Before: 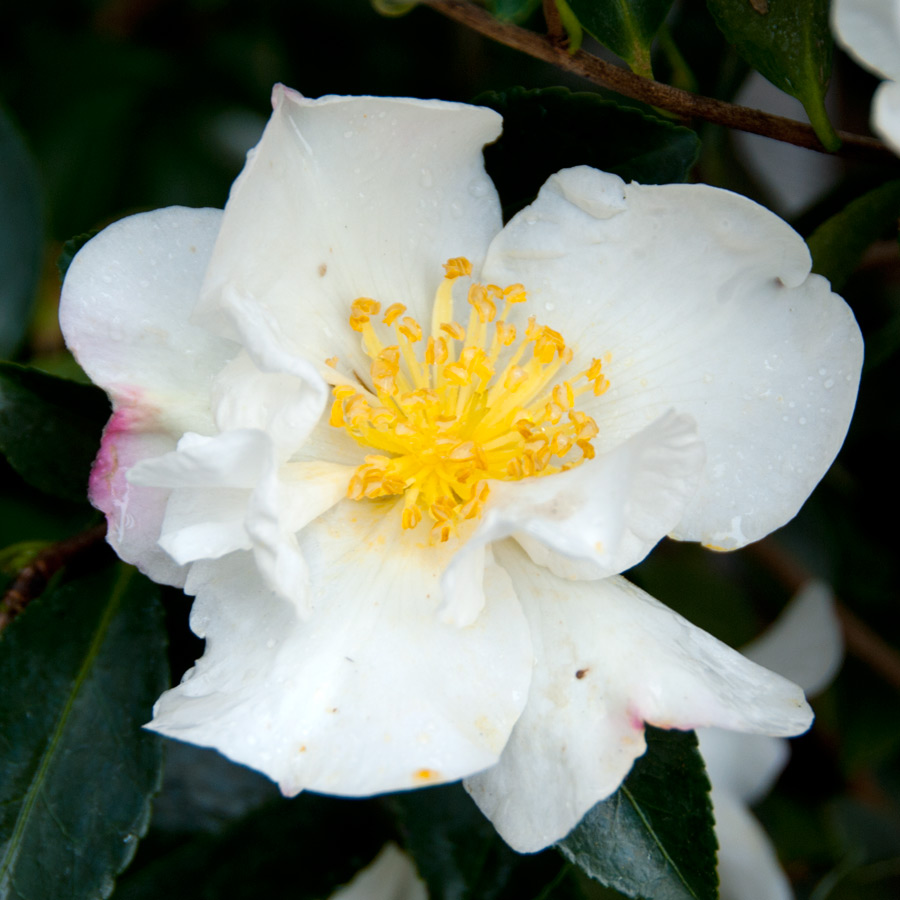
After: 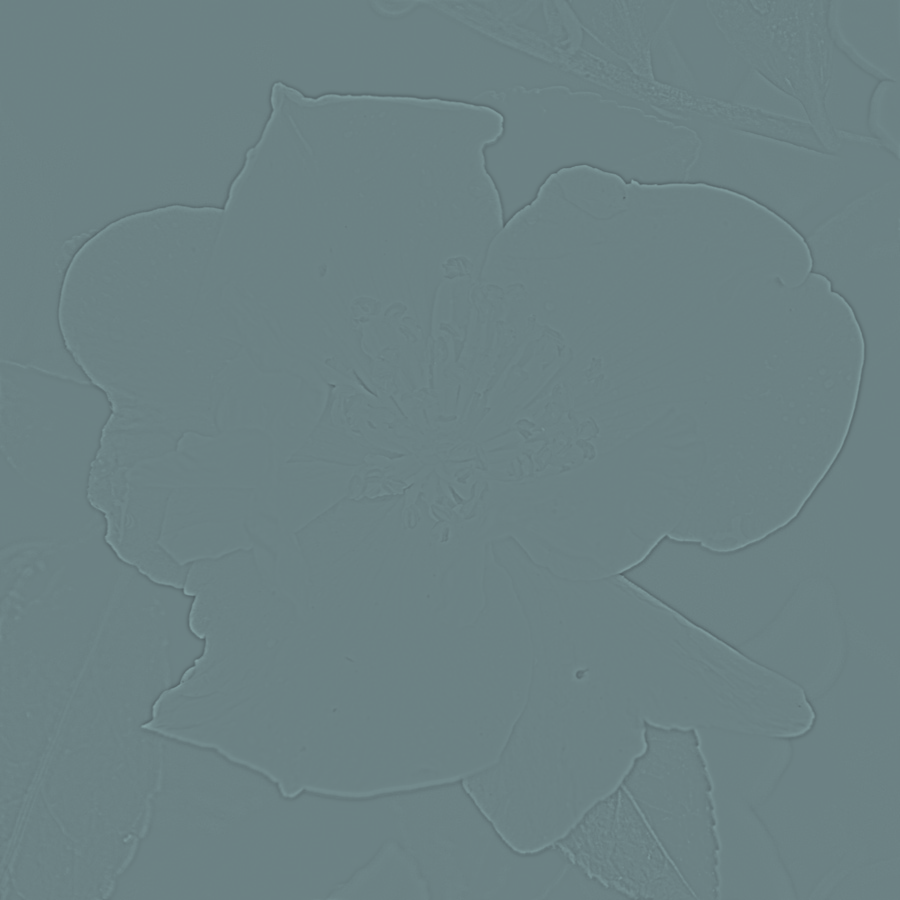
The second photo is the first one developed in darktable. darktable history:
local contrast: highlights 100%, shadows 100%, detail 120%, midtone range 0.2
highpass: sharpness 5.84%, contrast boost 8.44%
color balance: mode lift, gamma, gain (sRGB), lift [0.997, 0.979, 1.021, 1.011], gamma [1, 1.084, 0.916, 0.998], gain [1, 0.87, 1.13, 1.101], contrast 4.55%, contrast fulcrum 38.24%, output saturation 104.09%
